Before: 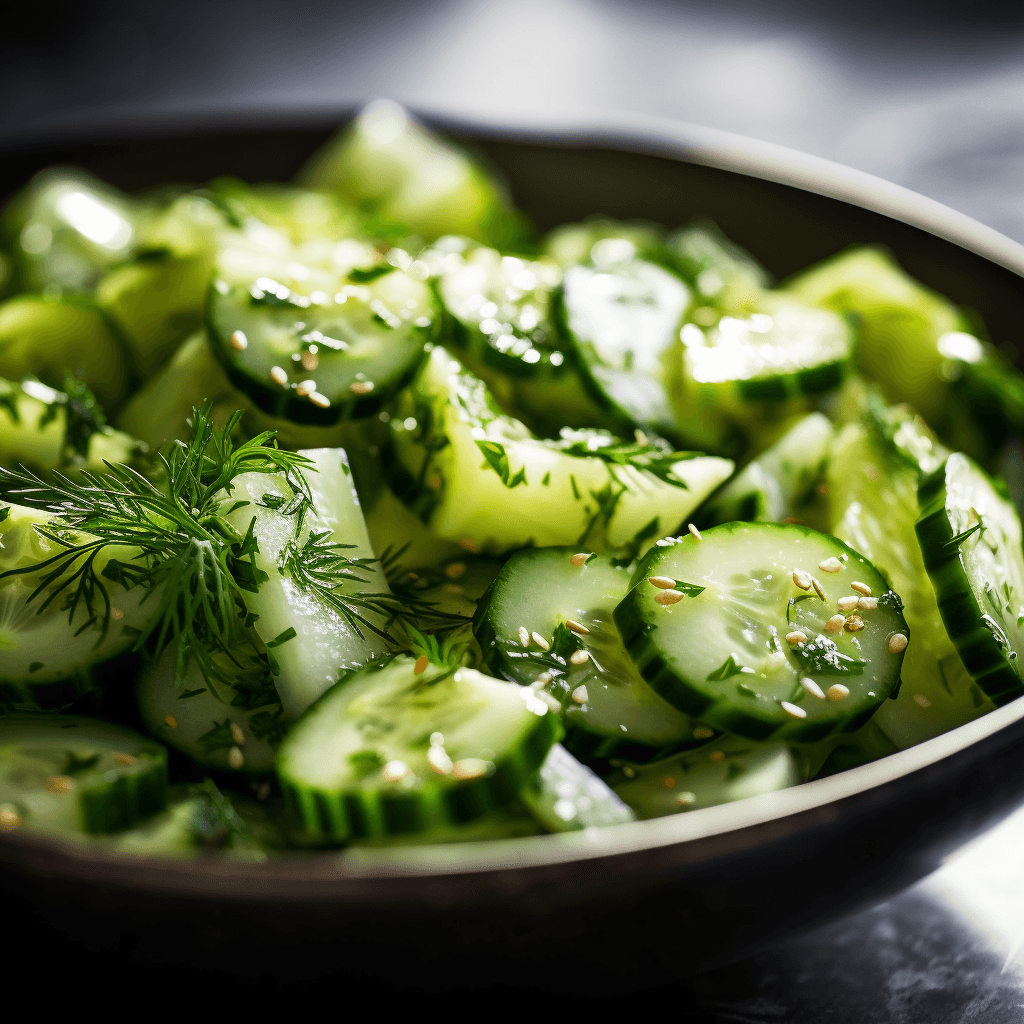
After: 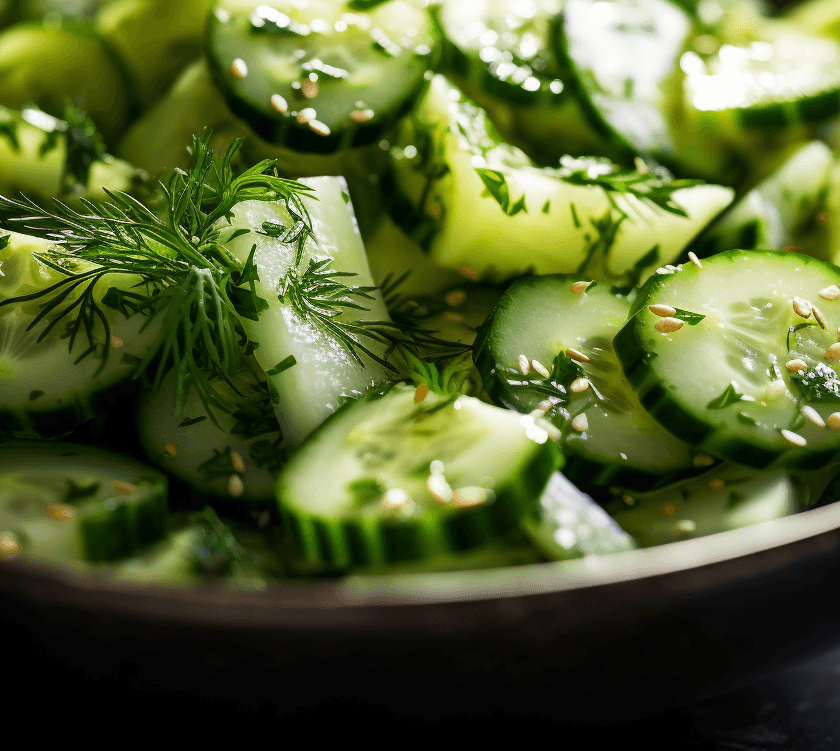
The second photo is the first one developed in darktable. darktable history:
crop: top 26.646%, right 17.968%
